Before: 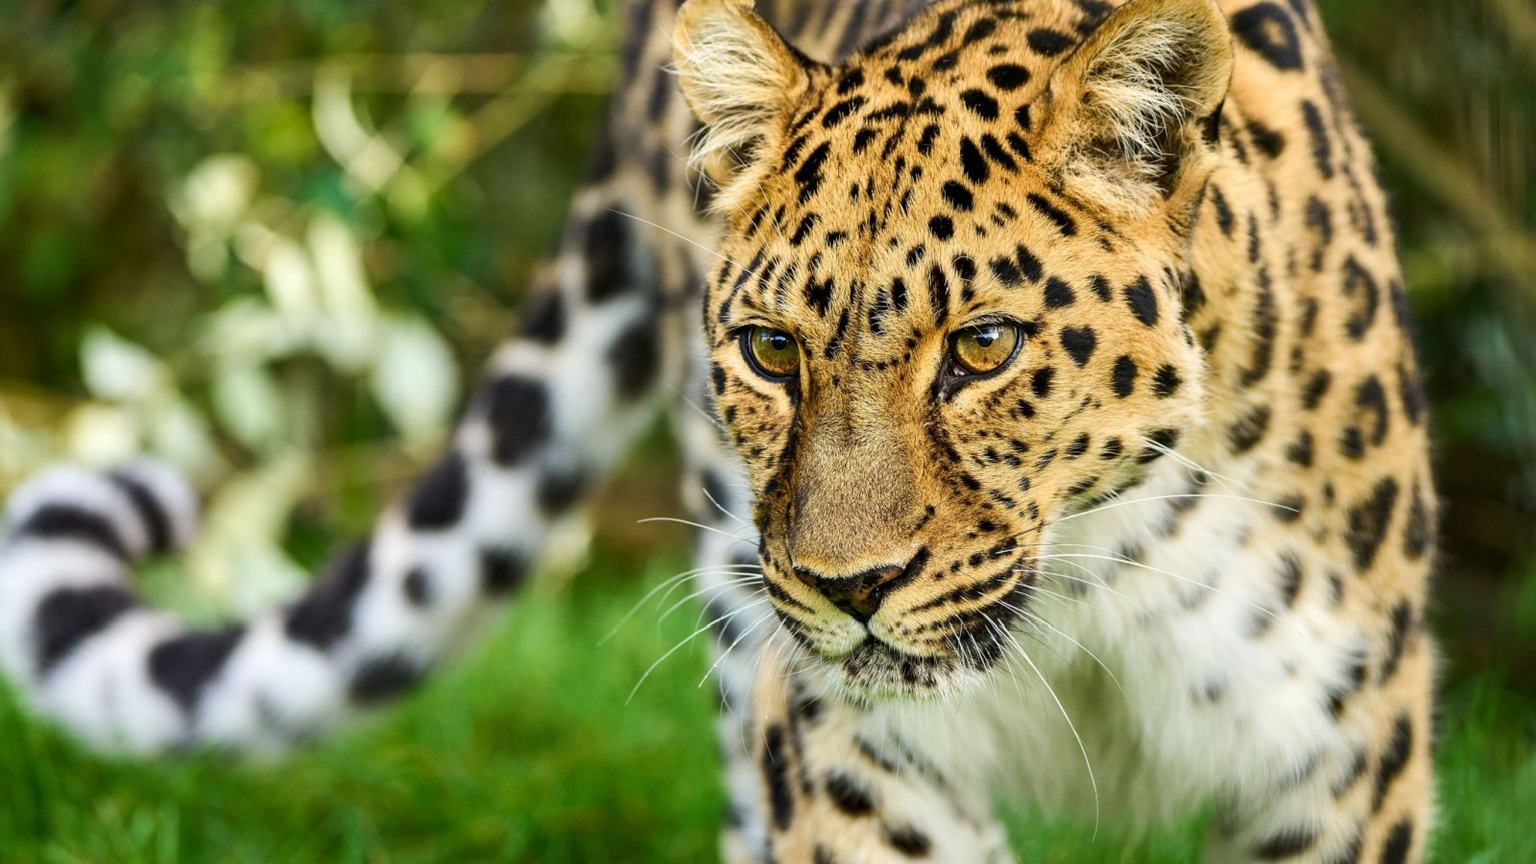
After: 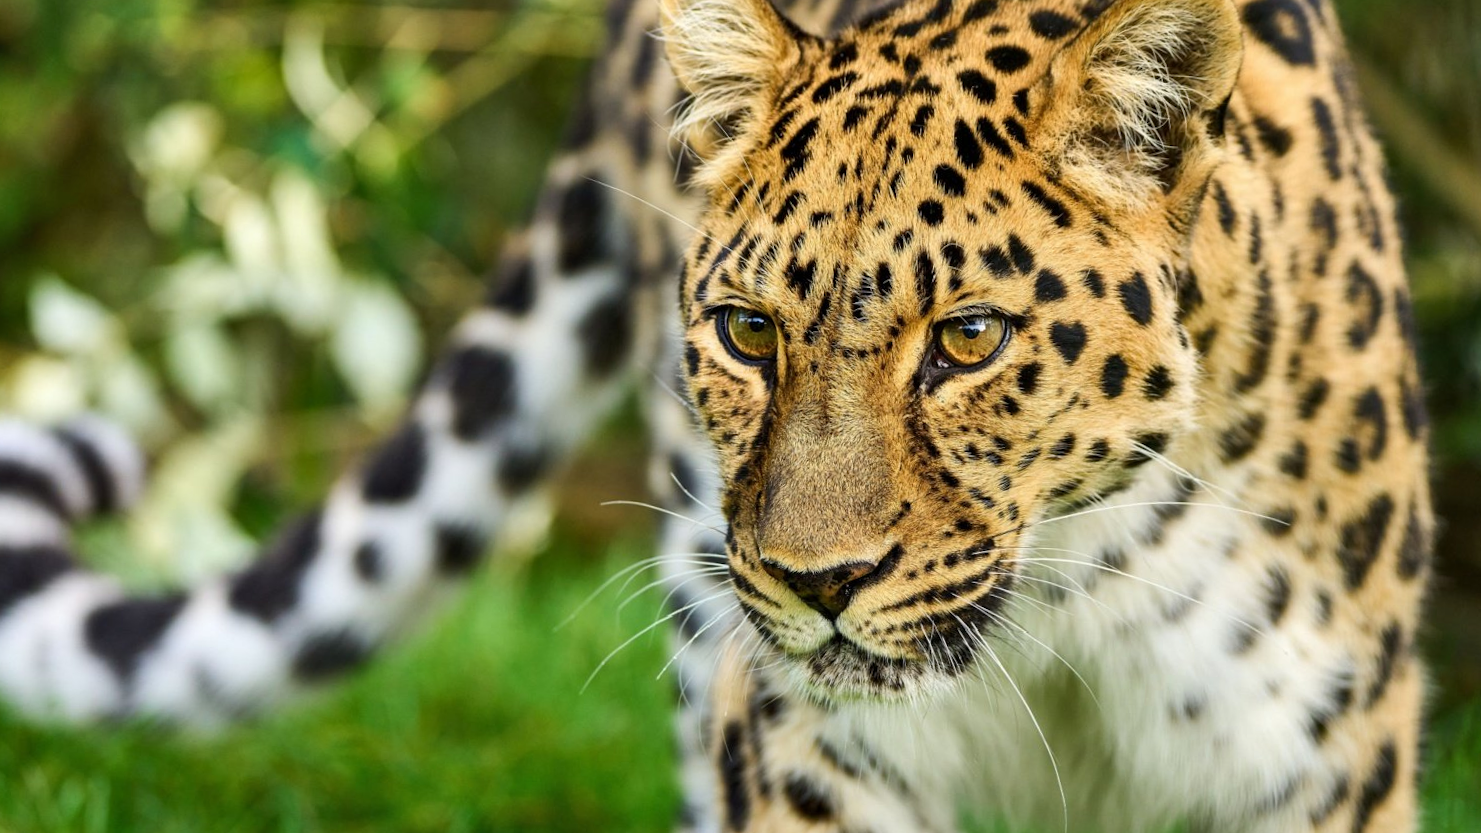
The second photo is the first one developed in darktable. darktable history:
crop and rotate: angle -2.62°
shadows and highlights: low approximation 0.01, soften with gaussian
